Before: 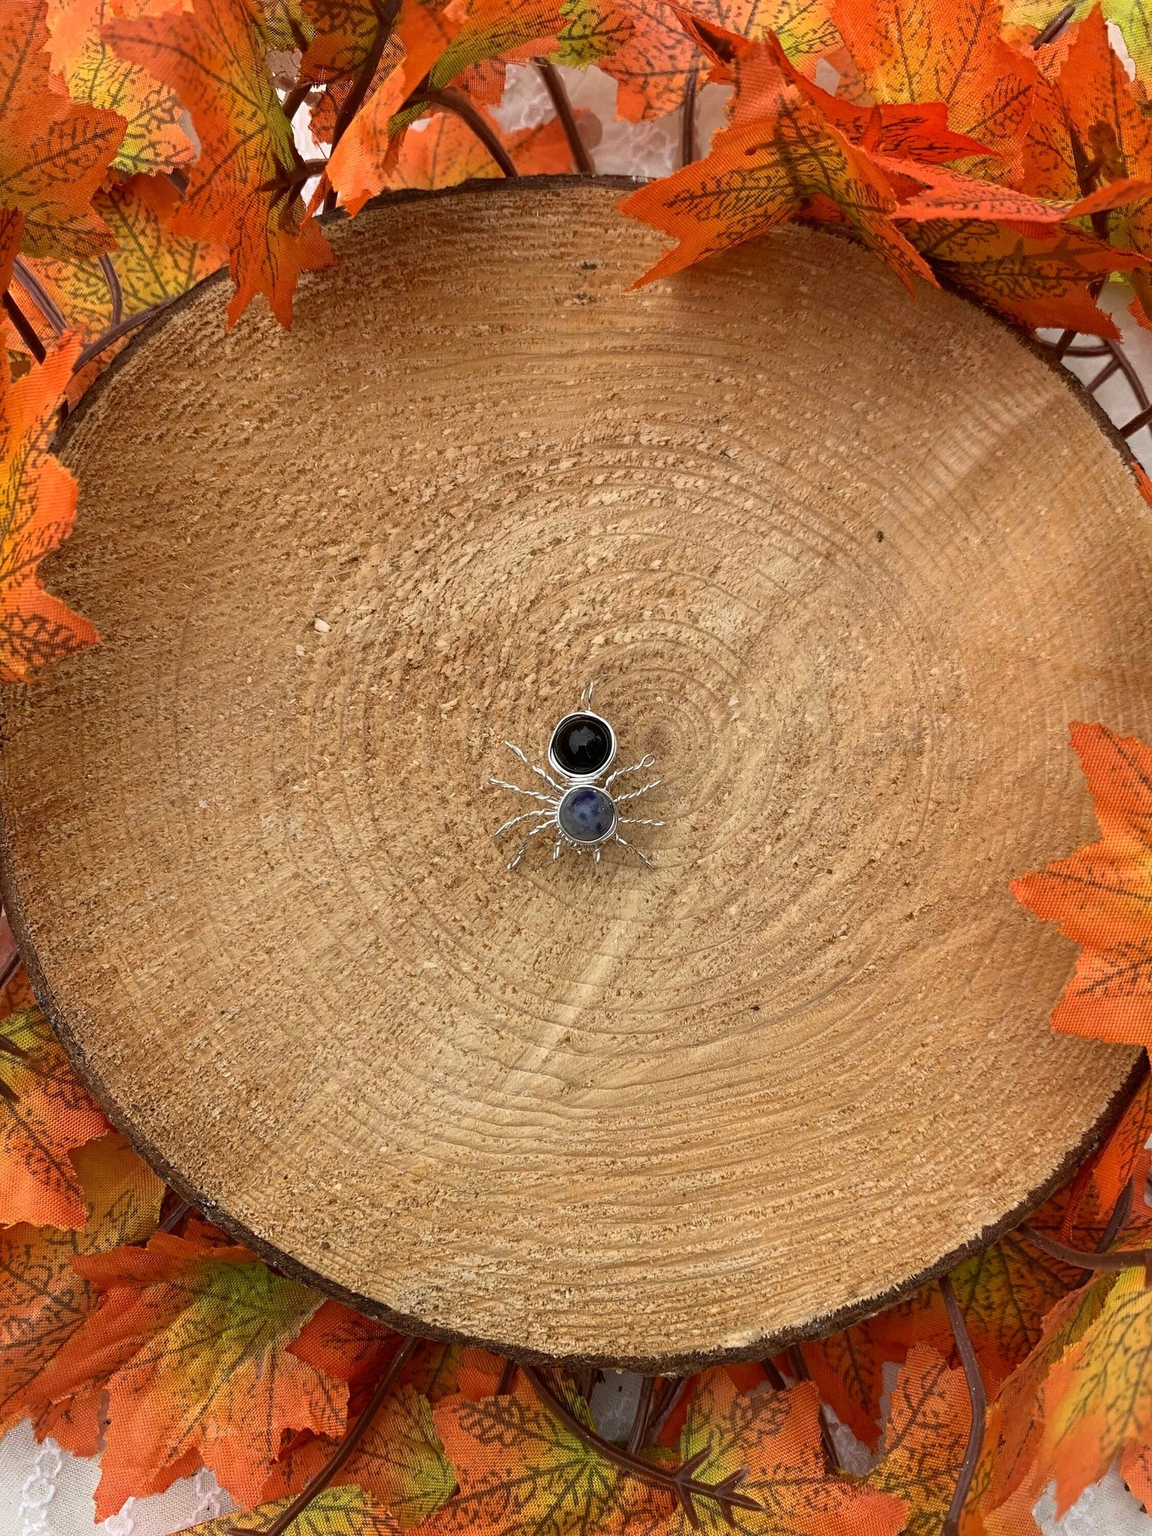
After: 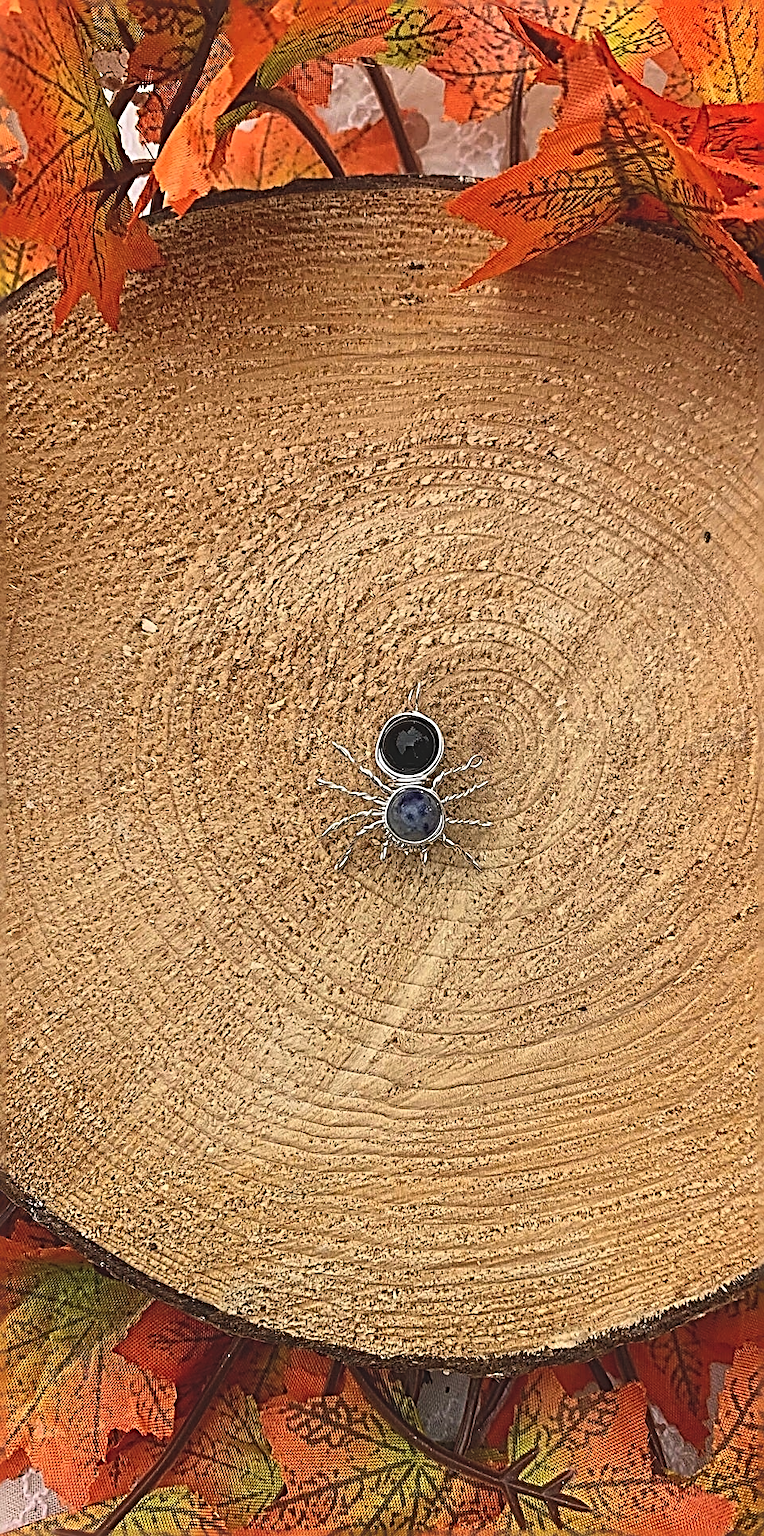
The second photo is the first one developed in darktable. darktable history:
exposure: black level correction -0.015, exposure -0.51 EV, compensate exposure bias true, compensate highlight preservation false
crop and rotate: left 15.036%, right 18.564%
sharpen: radius 3.173, amount 1.73
contrast brightness saturation: contrast 0.204, brightness 0.16, saturation 0.222
